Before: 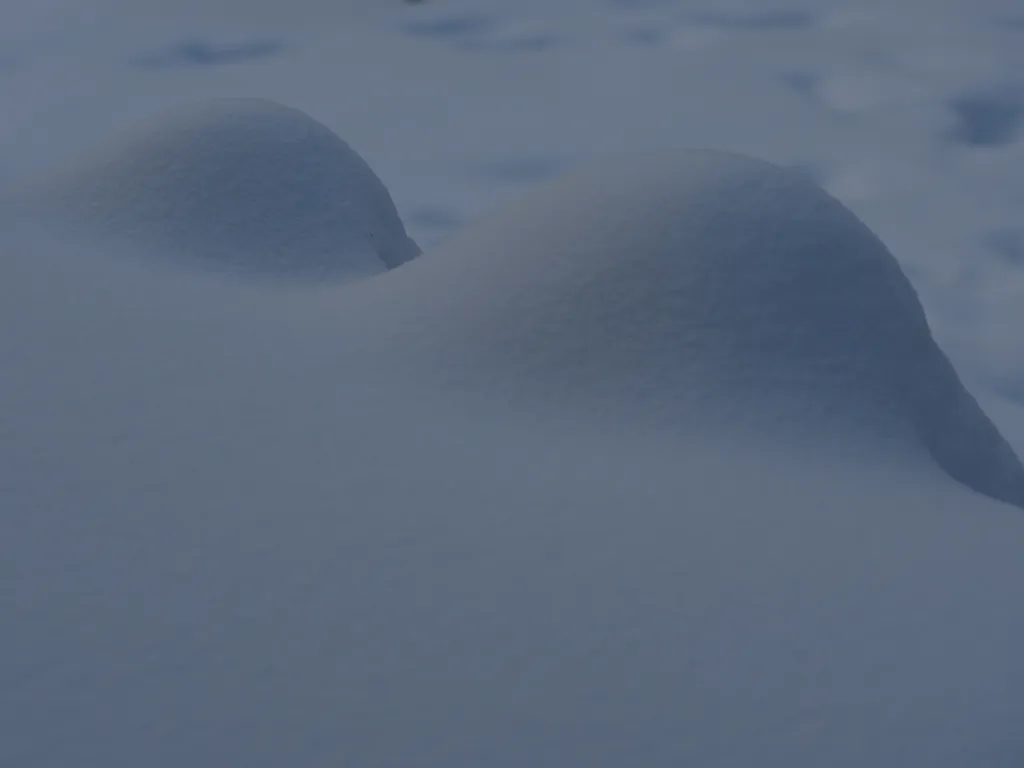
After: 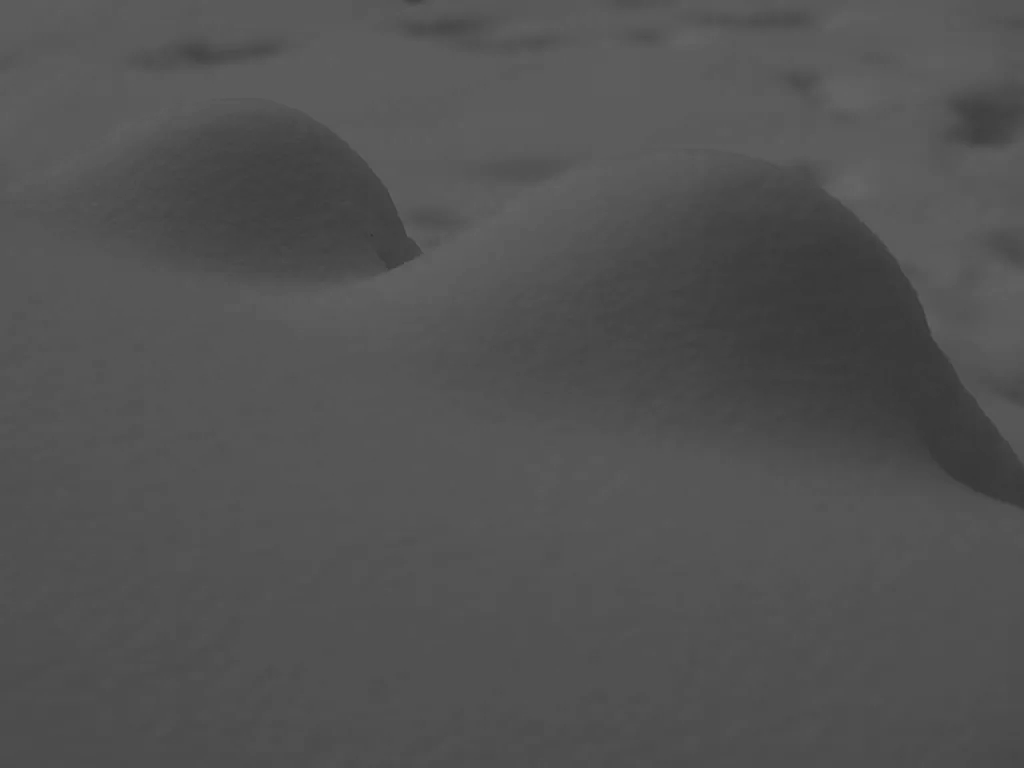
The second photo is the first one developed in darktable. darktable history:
sharpen: on, module defaults
color zones: curves: ch0 [(0, 0.554) (0.146, 0.662) (0.293, 0.86) (0.503, 0.774) (0.637, 0.106) (0.74, 0.072) (0.866, 0.488) (0.998, 0.569)]; ch1 [(0, 0) (0.143, 0) (0.286, 0) (0.429, 0) (0.571, 0) (0.714, 0) (0.857, 0)]
